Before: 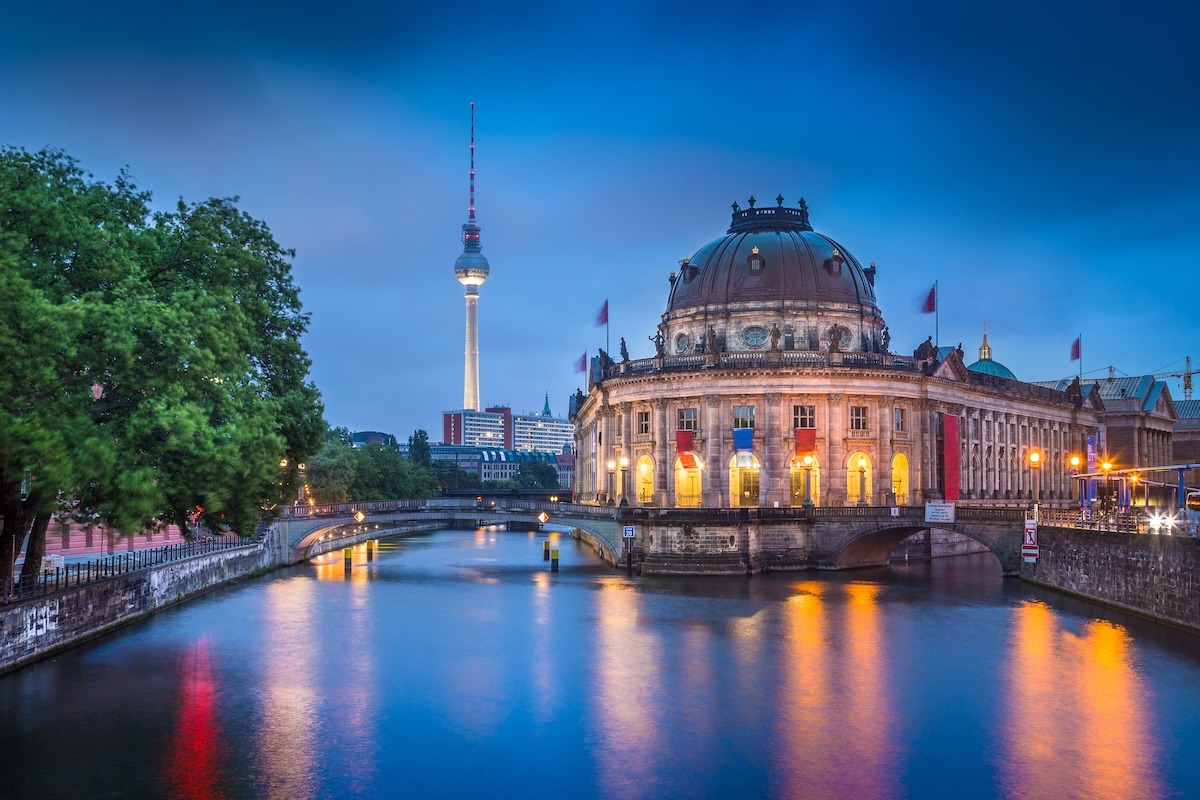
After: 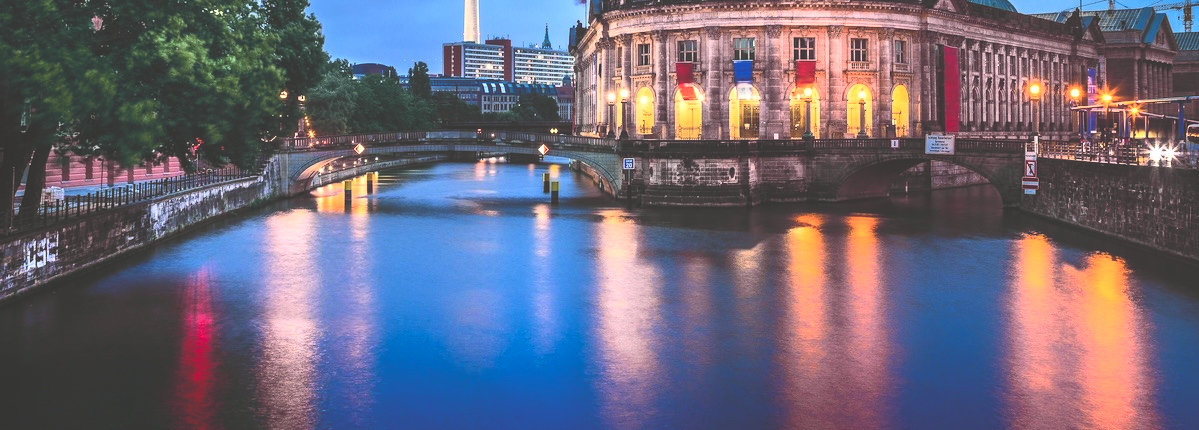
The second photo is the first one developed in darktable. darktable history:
rgb curve: curves: ch0 [(0, 0.186) (0.314, 0.284) (0.775, 0.708) (1, 1)], compensate middle gray true, preserve colors none
crop and rotate: top 46.237%
tone curve: curves: ch0 [(0, 0.026) (0.172, 0.194) (0.398, 0.437) (0.469, 0.544) (0.612, 0.741) (0.845, 0.926) (1, 0.968)]; ch1 [(0, 0) (0.437, 0.453) (0.472, 0.467) (0.502, 0.502) (0.531, 0.546) (0.574, 0.583) (0.617, 0.64) (0.699, 0.749) (0.859, 0.919) (1, 1)]; ch2 [(0, 0) (0.33, 0.301) (0.421, 0.443) (0.476, 0.502) (0.511, 0.504) (0.553, 0.553) (0.595, 0.586) (0.664, 0.664) (1, 1)], color space Lab, independent channels, preserve colors none
shadows and highlights: shadows -12.5, white point adjustment 4, highlights 28.33
